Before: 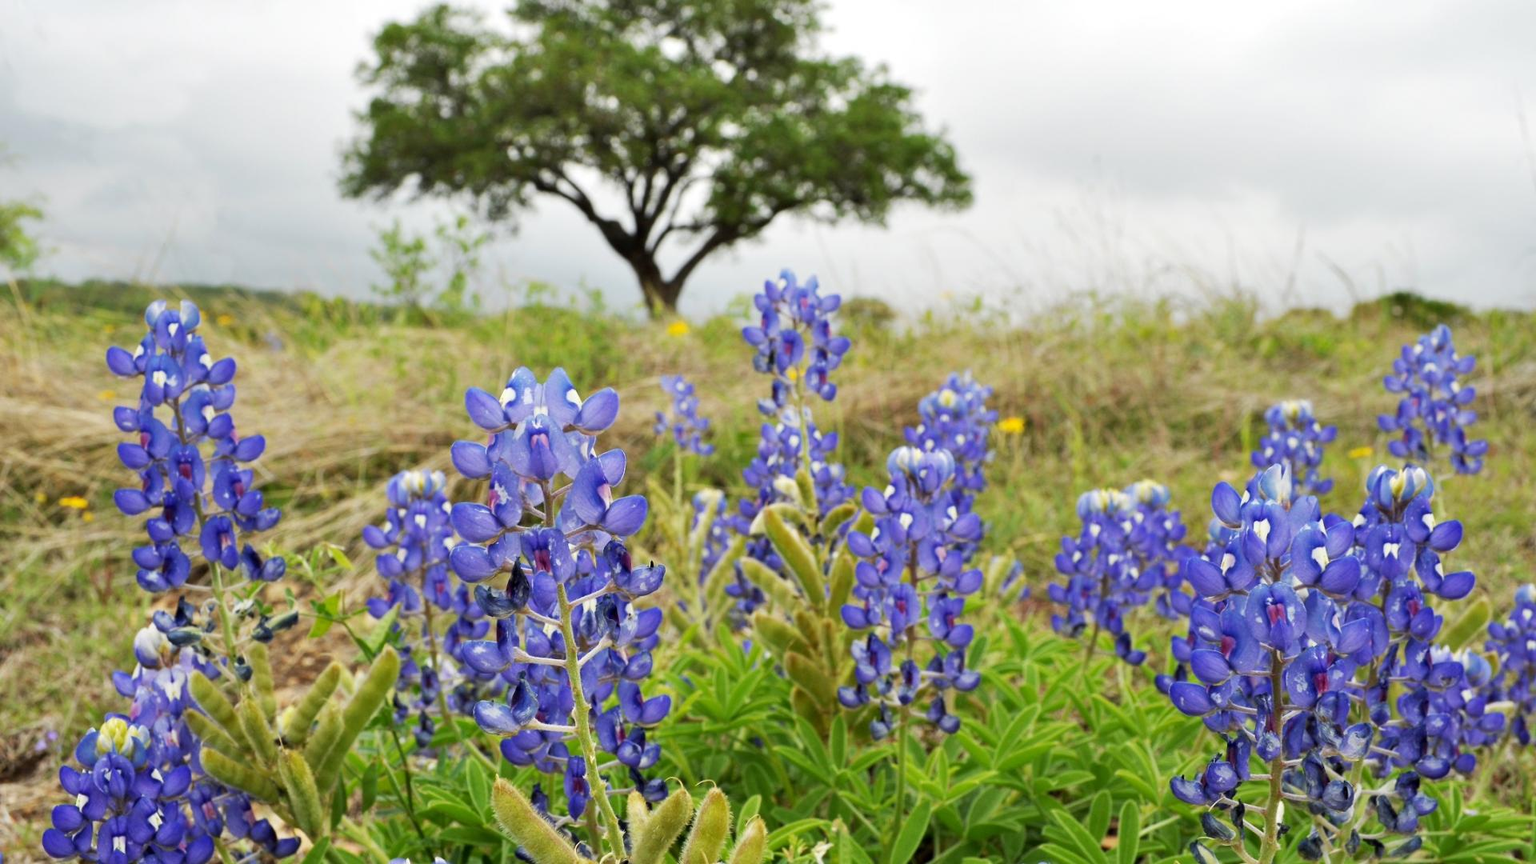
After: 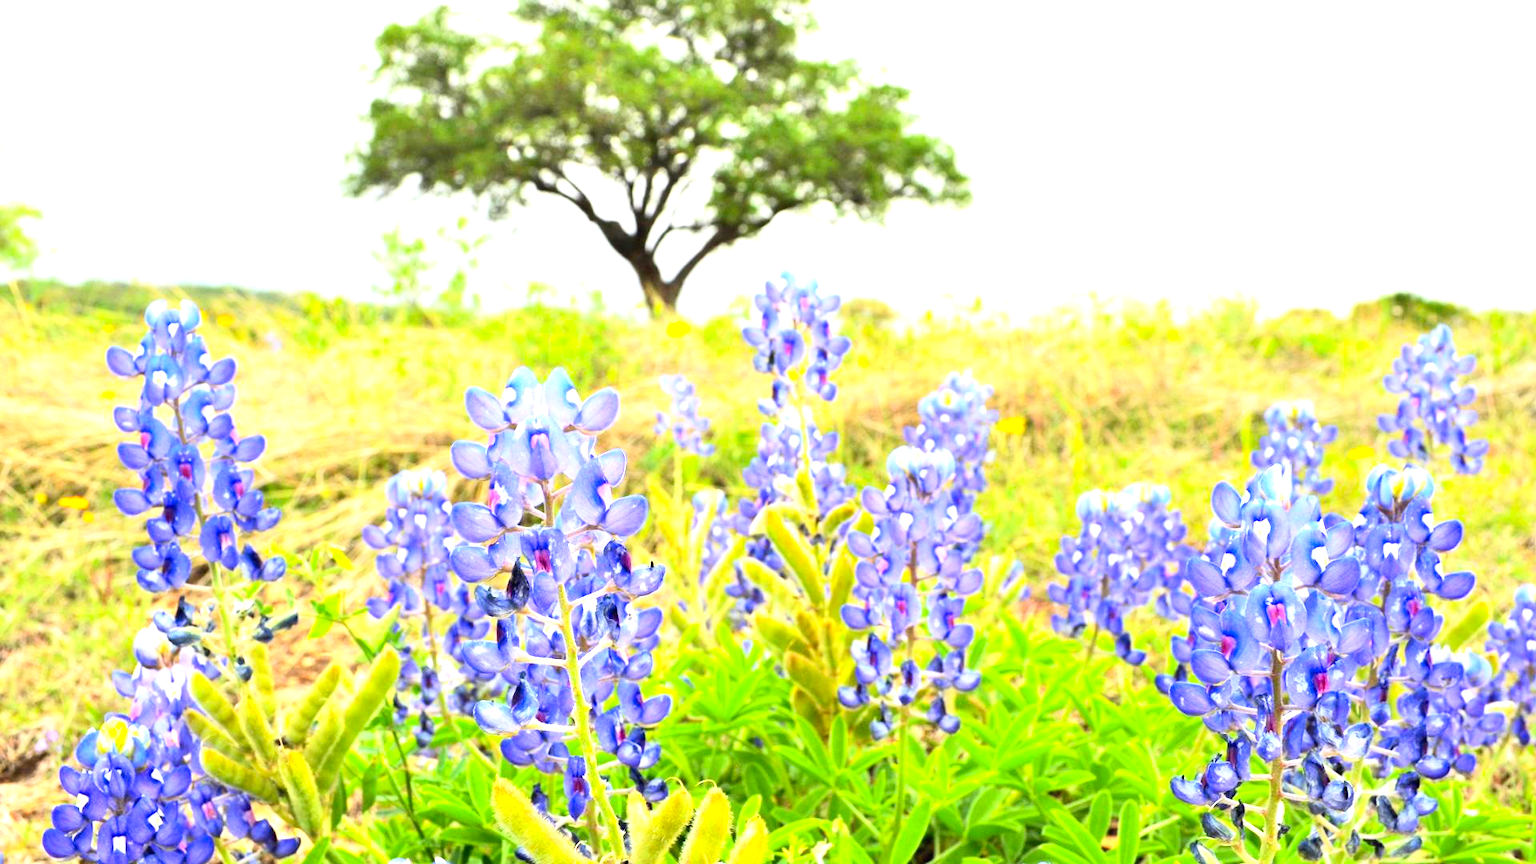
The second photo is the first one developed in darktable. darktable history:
contrast brightness saturation: contrast 0.2, brightness 0.16, saturation 0.22
color correction: saturation 1.1
exposure: black level correction 0, exposure 1.4 EV, compensate highlight preservation false
